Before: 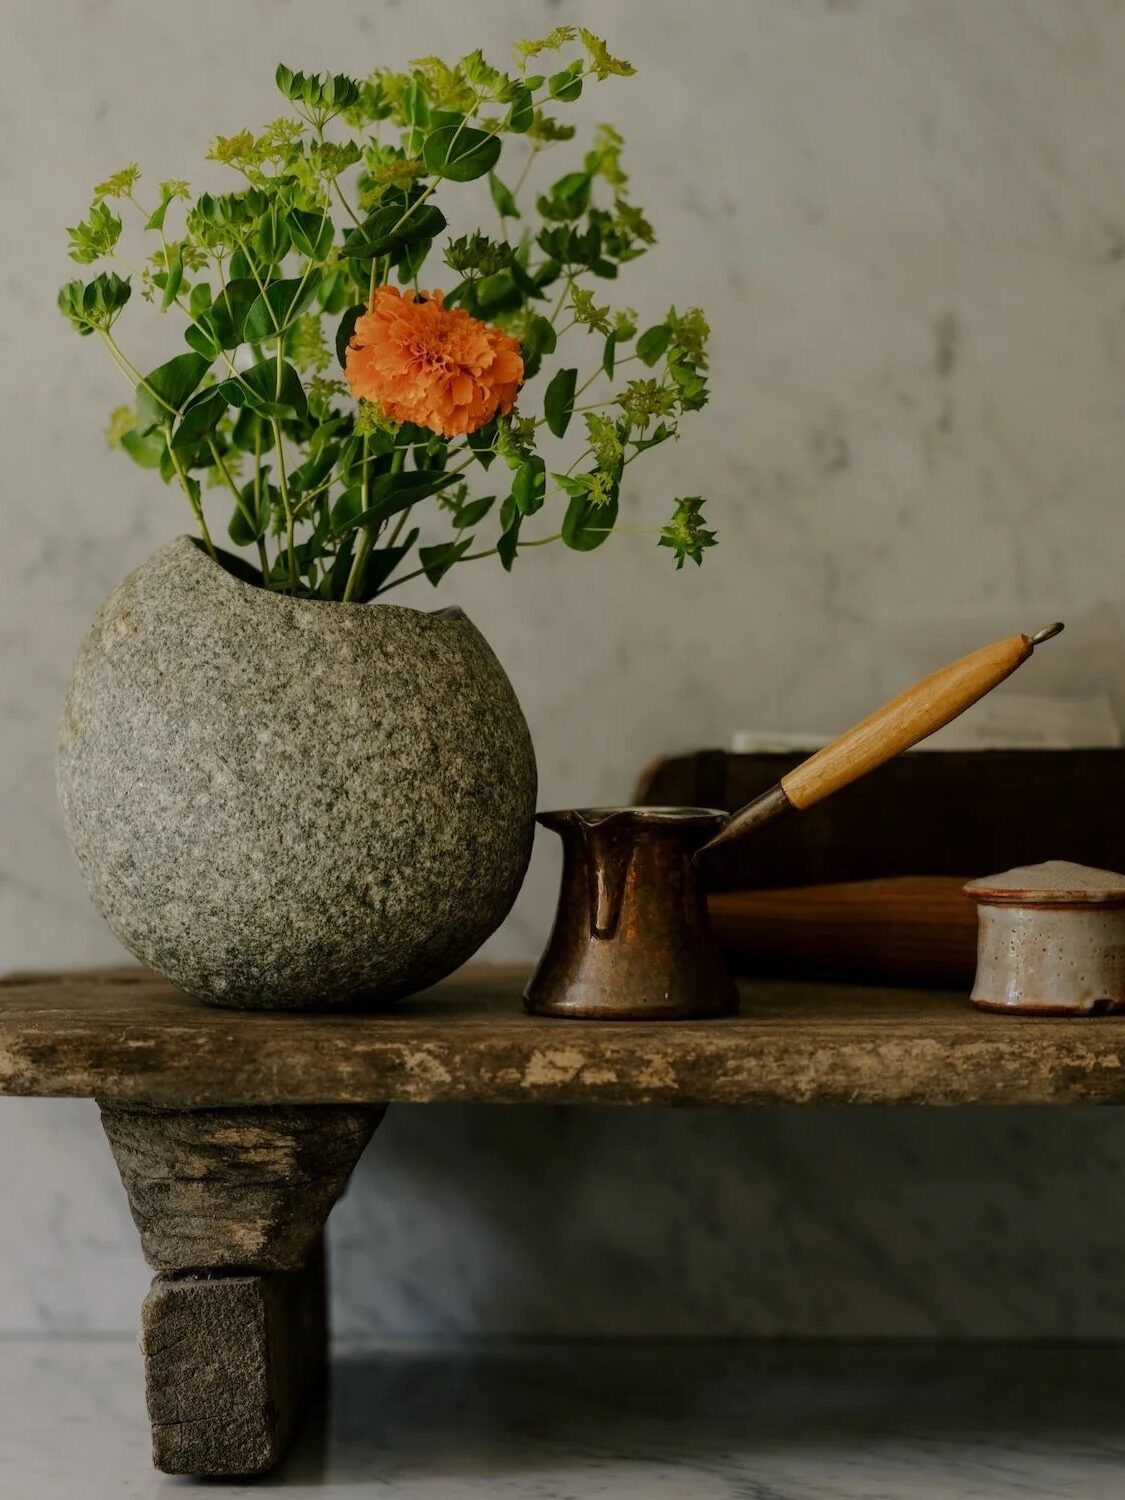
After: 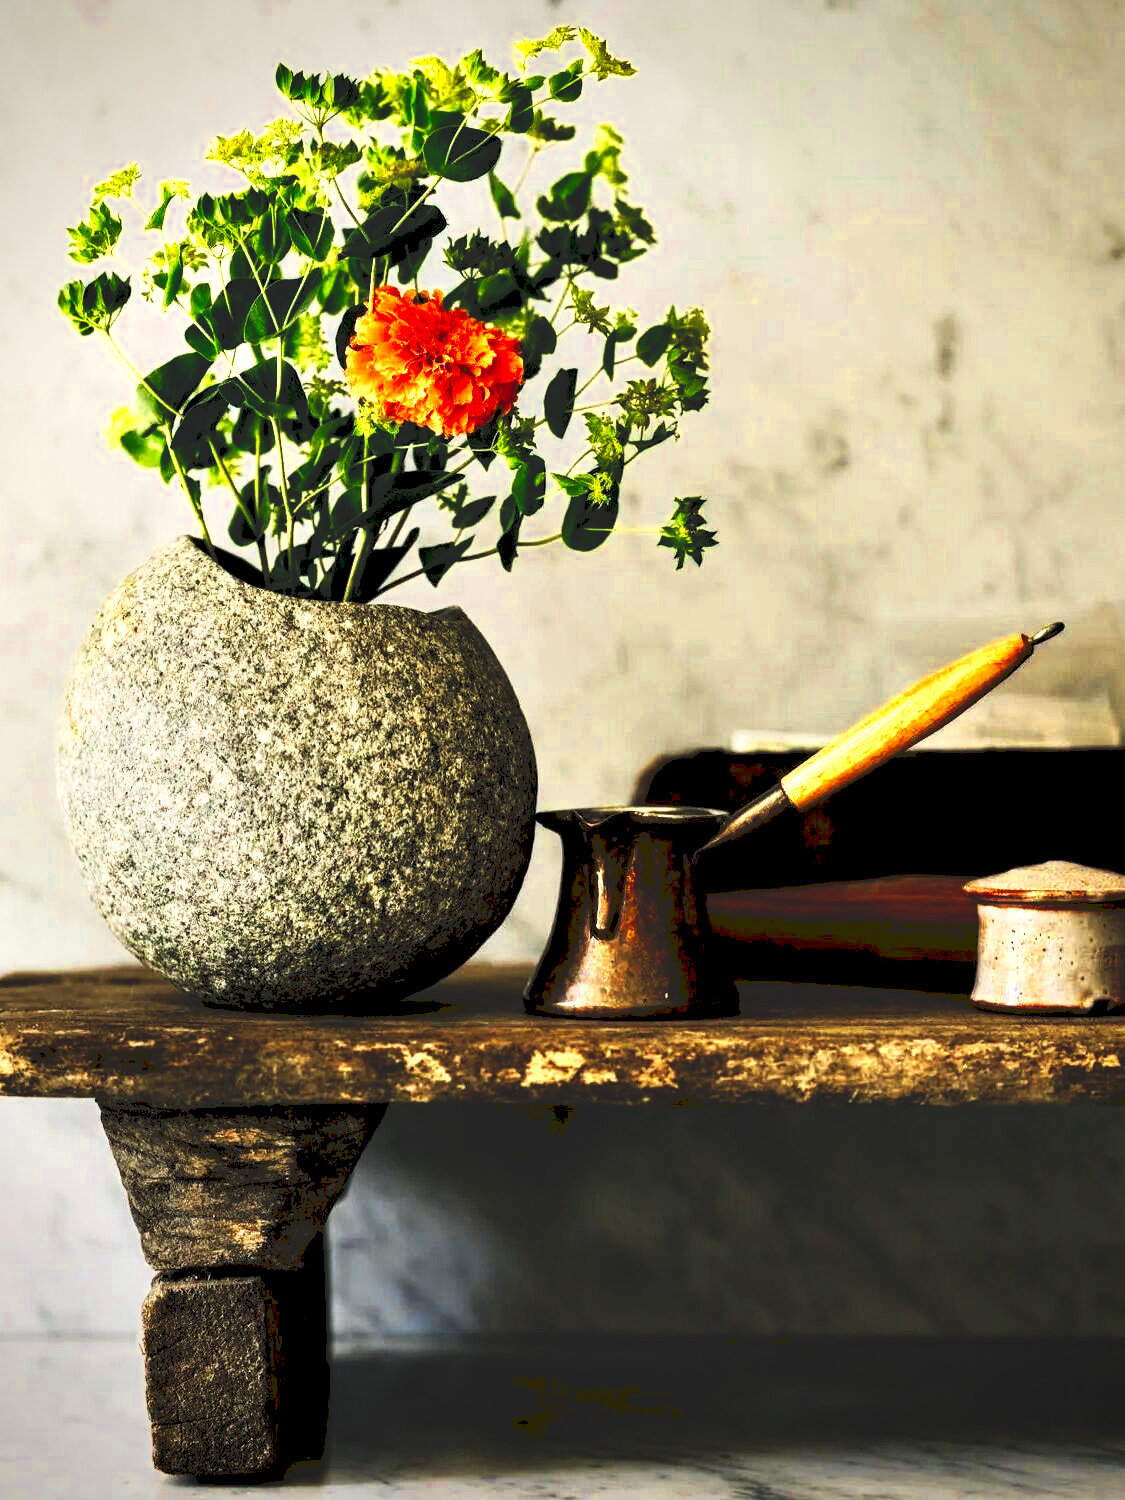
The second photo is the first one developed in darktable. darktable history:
tone curve: curves: ch0 [(0, 0) (0.003, 0.147) (0.011, 0.147) (0.025, 0.147) (0.044, 0.147) (0.069, 0.147) (0.1, 0.15) (0.136, 0.158) (0.177, 0.174) (0.224, 0.198) (0.277, 0.241) (0.335, 0.292) (0.399, 0.361) (0.468, 0.452) (0.543, 0.568) (0.623, 0.679) (0.709, 0.793) (0.801, 0.886) (0.898, 0.966) (1, 1)], preserve colors none
color zones: curves: ch0 [(0.004, 0.305) (0.261, 0.623) (0.389, 0.399) (0.708, 0.571) (0.947, 0.34)]; ch1 [(0.025, 0.645) (0.229, 0.584) (0.326, 0.551) (0.484, 0.262) (0.757, 0.643)]
base curve: curves: ch0 [(0, 0) (0.557, 0.834) (1, 1)], preserve colors none
shadows and highlights: shadows -1.38, highlights 41.93, highlights color adjustment 78.65%
contrast equalizer: octaves 7, y [[0.6 ×6], [0.55 ×6], [0 ×6], [0 ×6], [0 ×6]], mix 0.754
vignetting: saturation 0.385, unbound false
